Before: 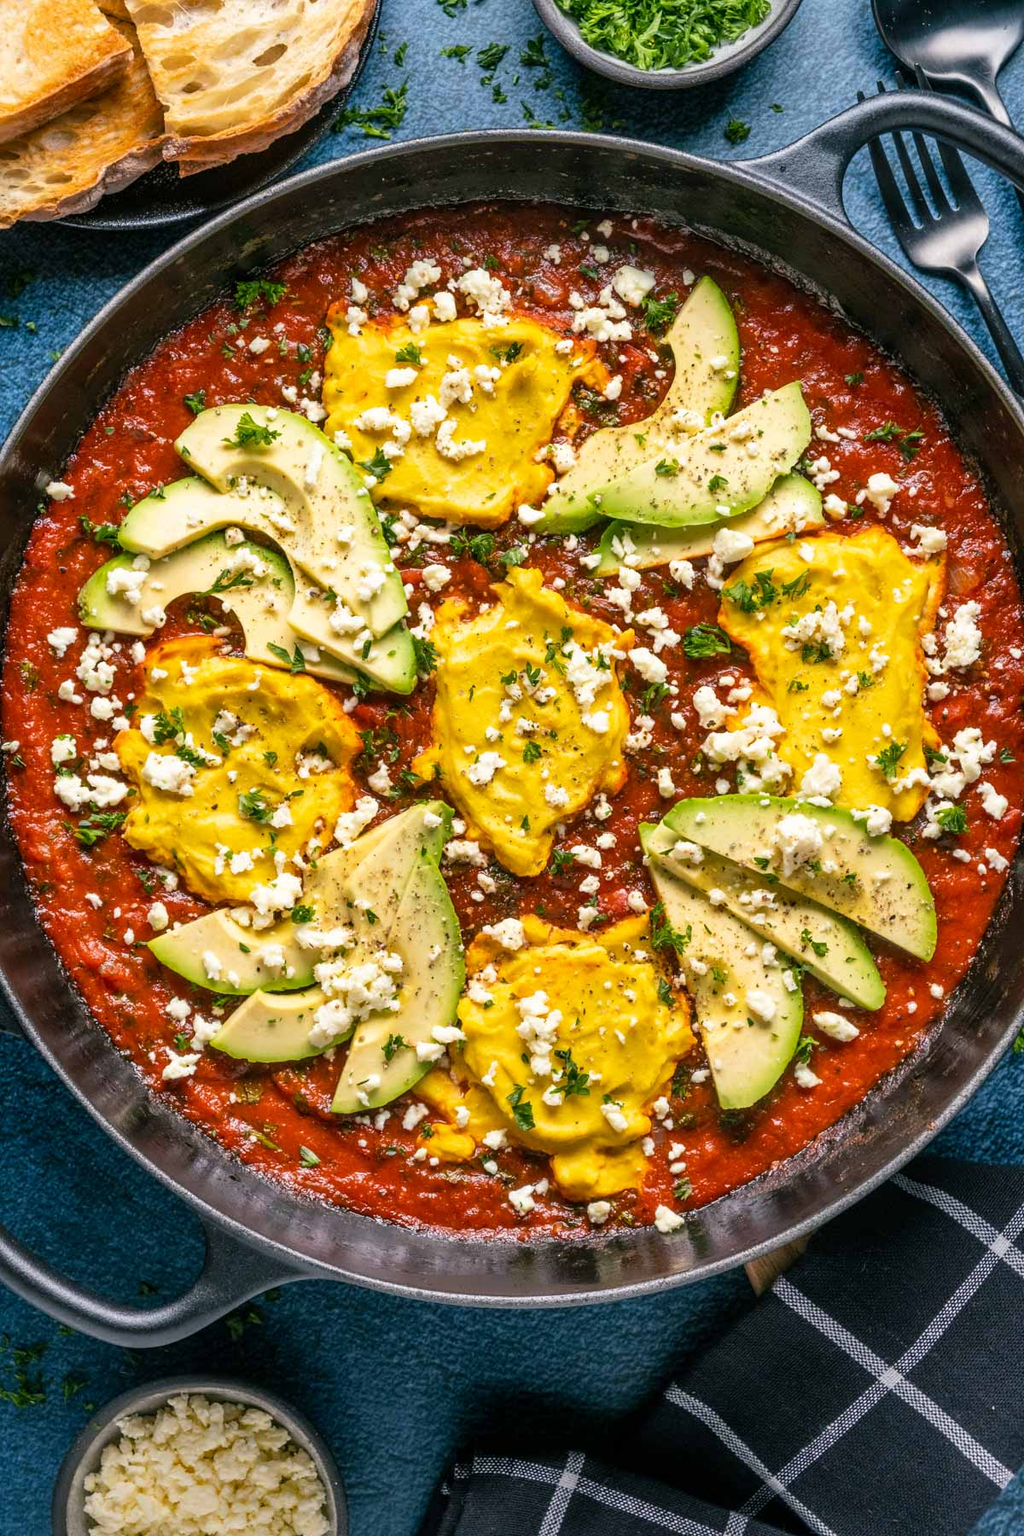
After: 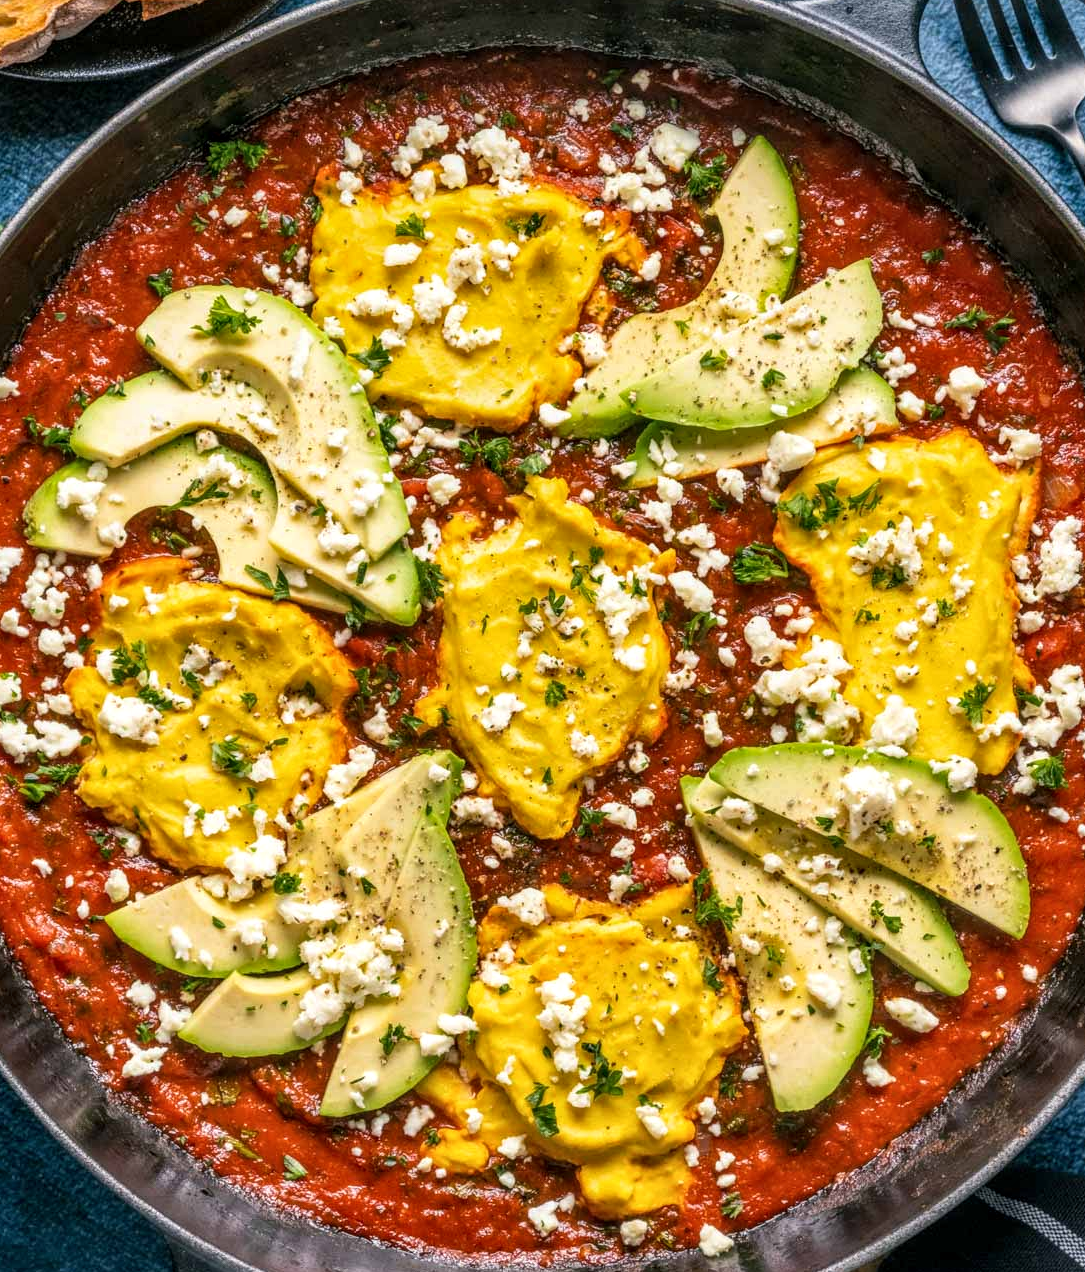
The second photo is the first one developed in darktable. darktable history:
crop: left 5.74%, top 10.448%, right 3.789%, bottom 18.877%
local contrast: on, module defaults
